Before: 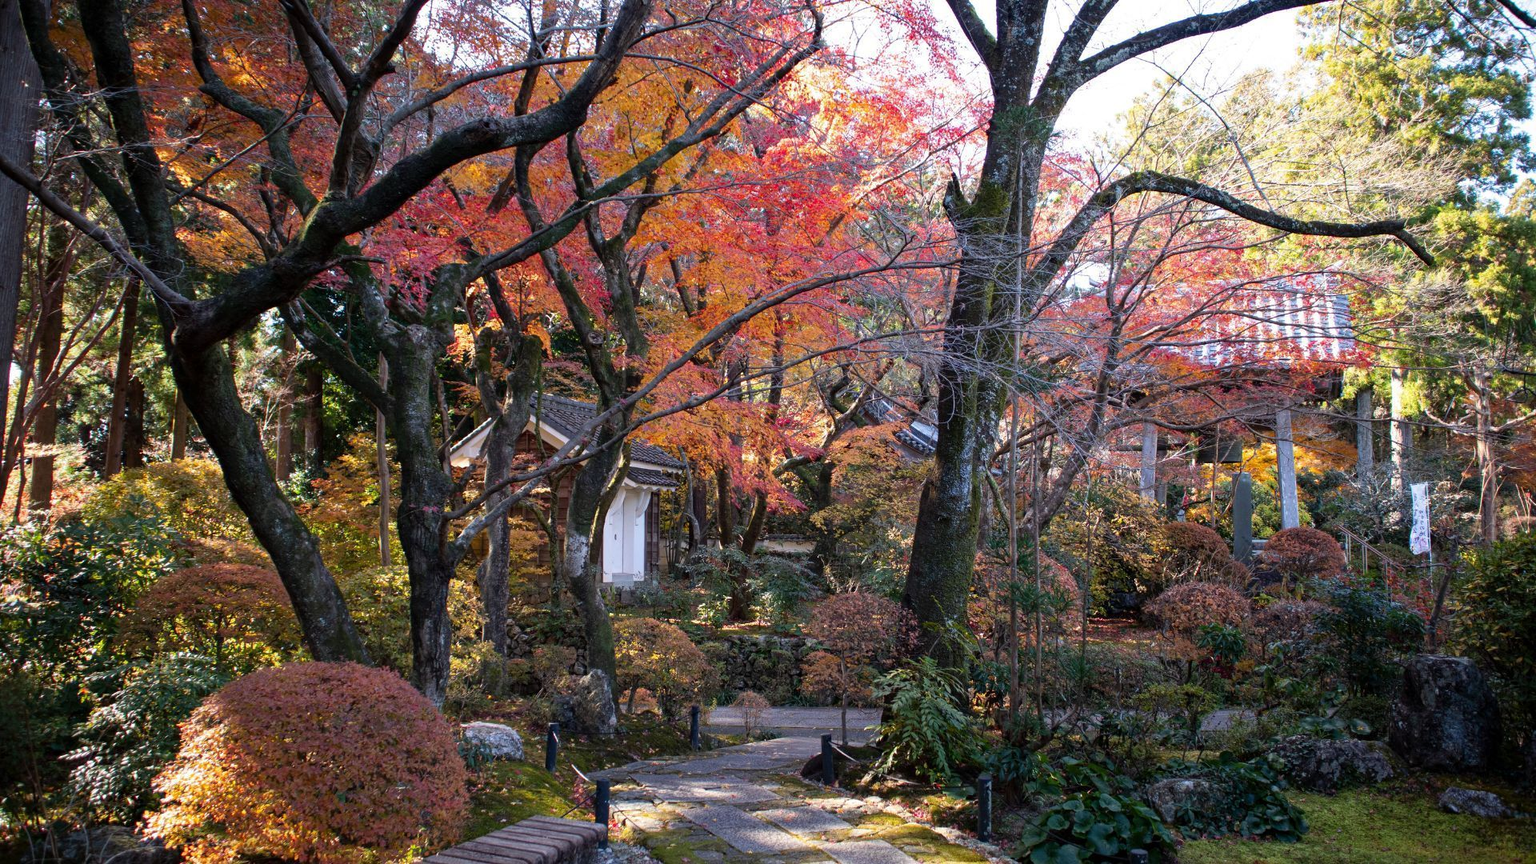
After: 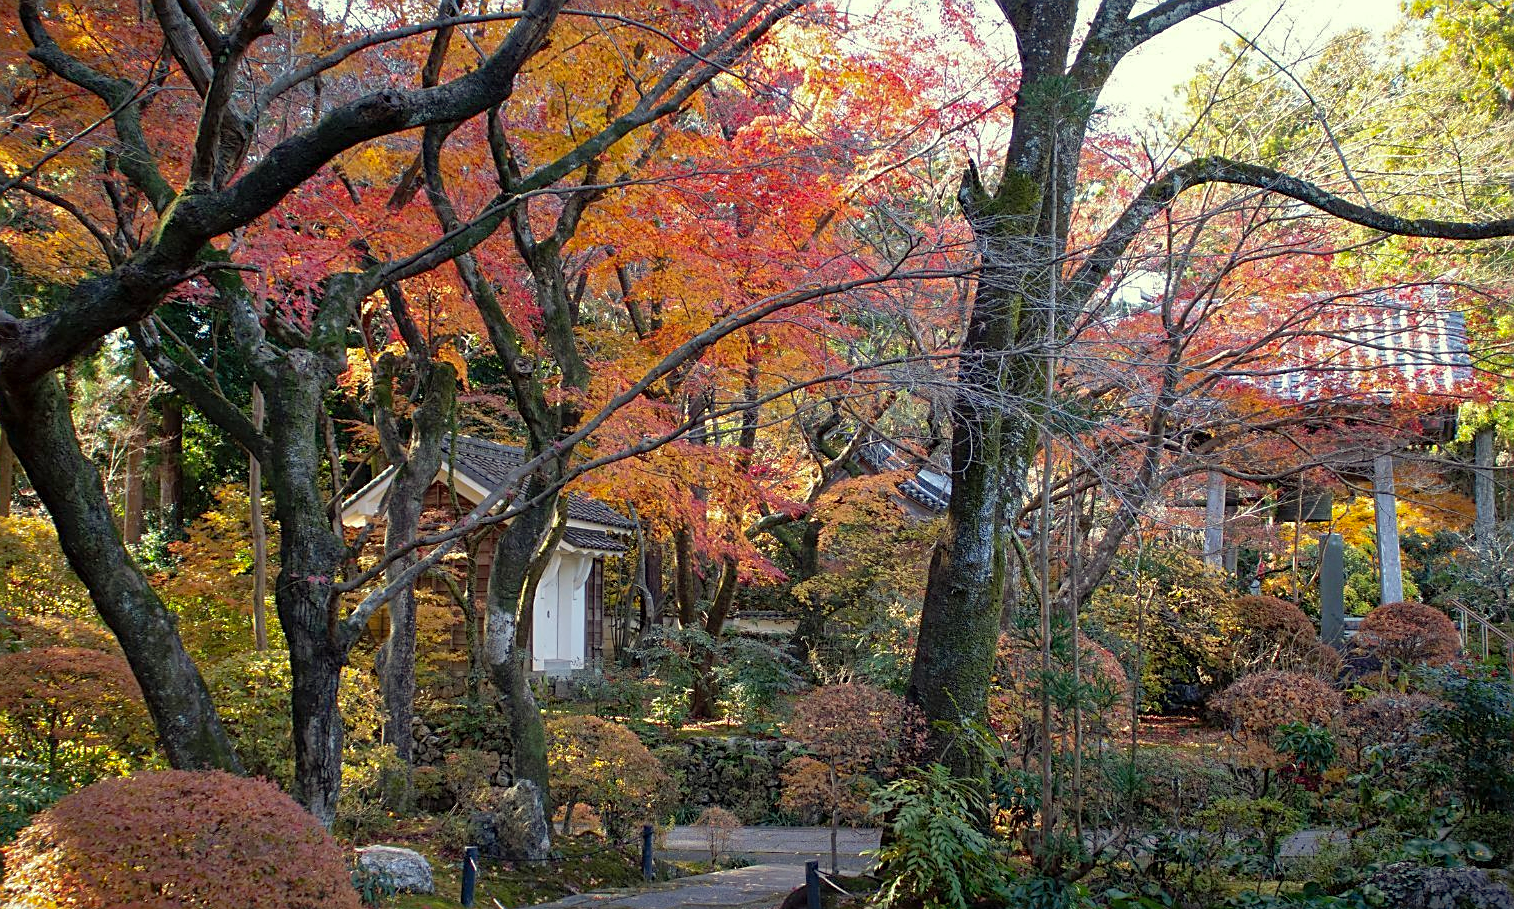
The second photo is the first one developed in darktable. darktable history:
sharpen: on, module defaults
crop: left 11.561%, top 5.362%, right 9.569%, bottom 10.417%
color correction: highlights a* -5.81, highlights b* 11.01
shadows and highlights: on, module defaults
